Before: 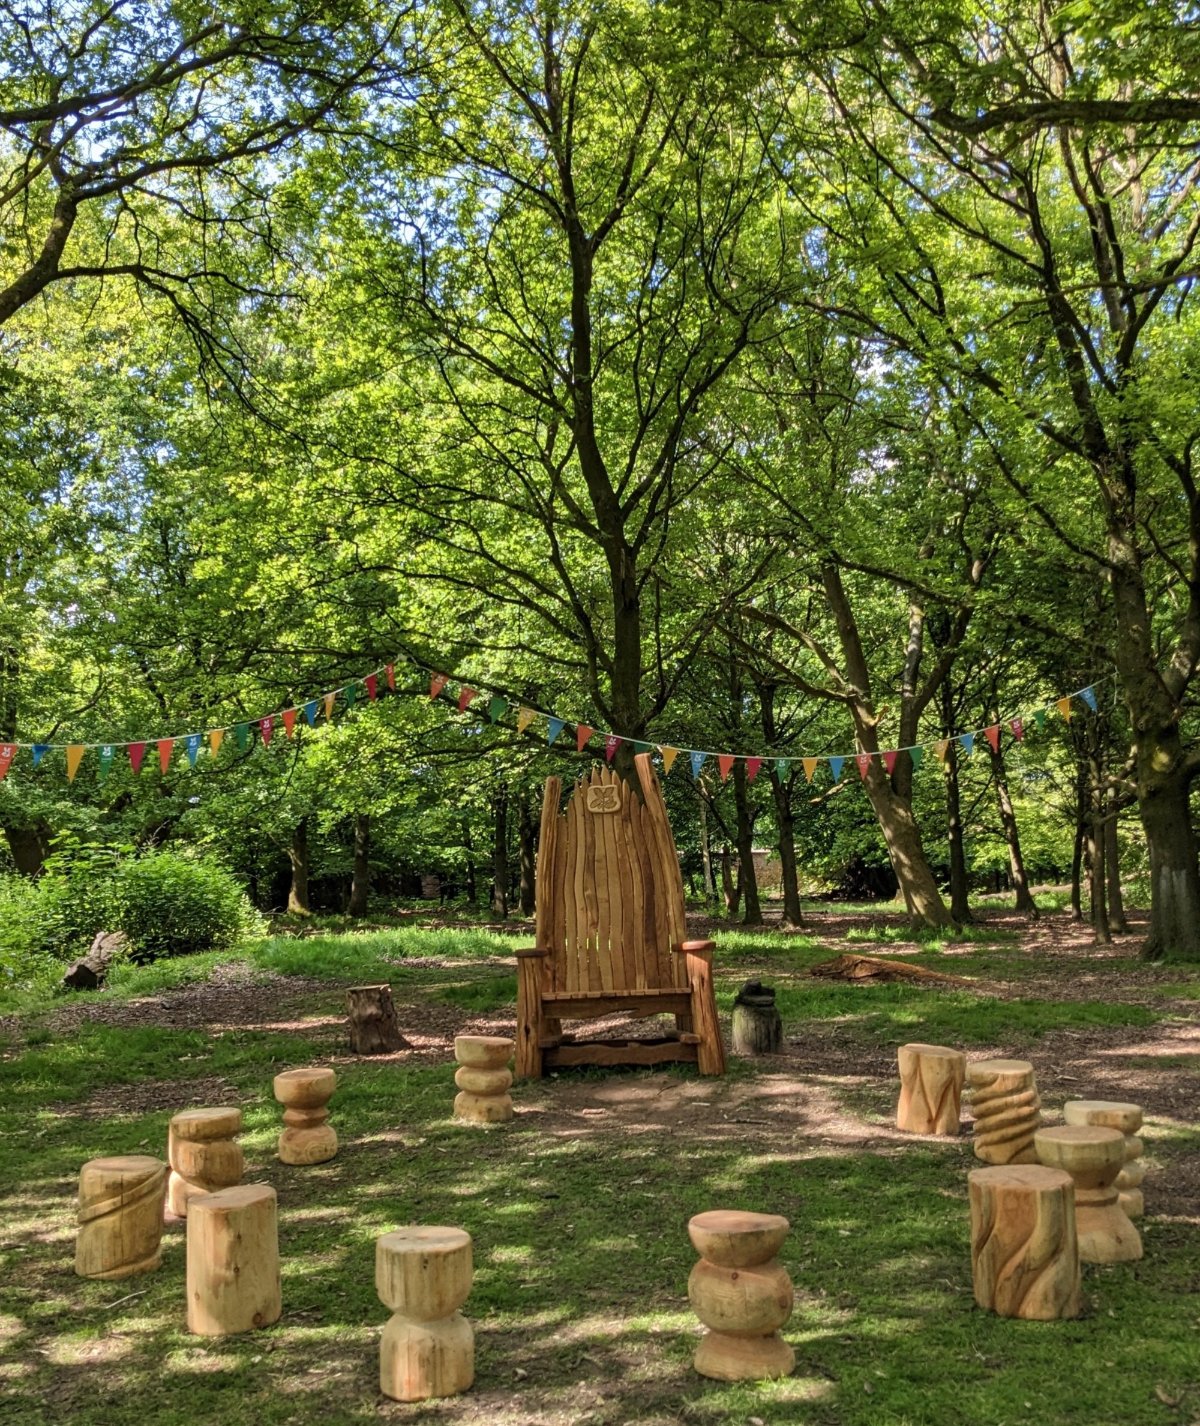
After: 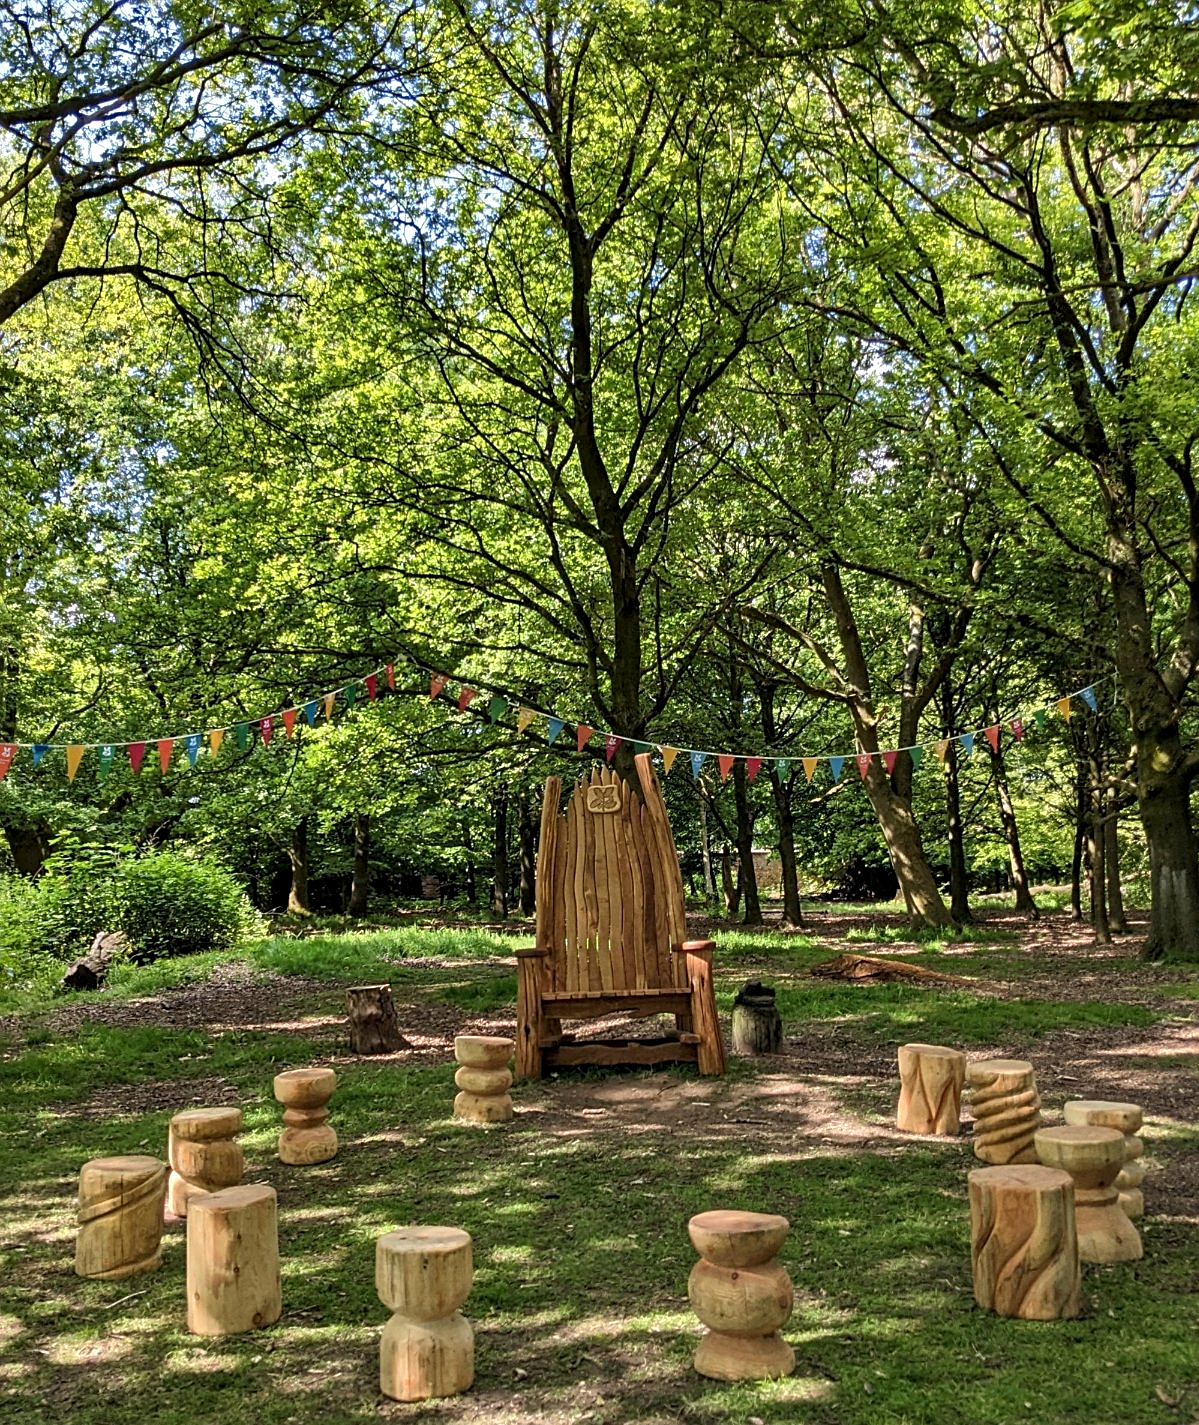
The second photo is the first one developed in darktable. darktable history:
contrast equalizer: octaves 7, y [[0.524 ×6], [0.512 ×6], [0.379 ×6], [0 ×6], [0 ×6]]
sharpen: on, module defaults
